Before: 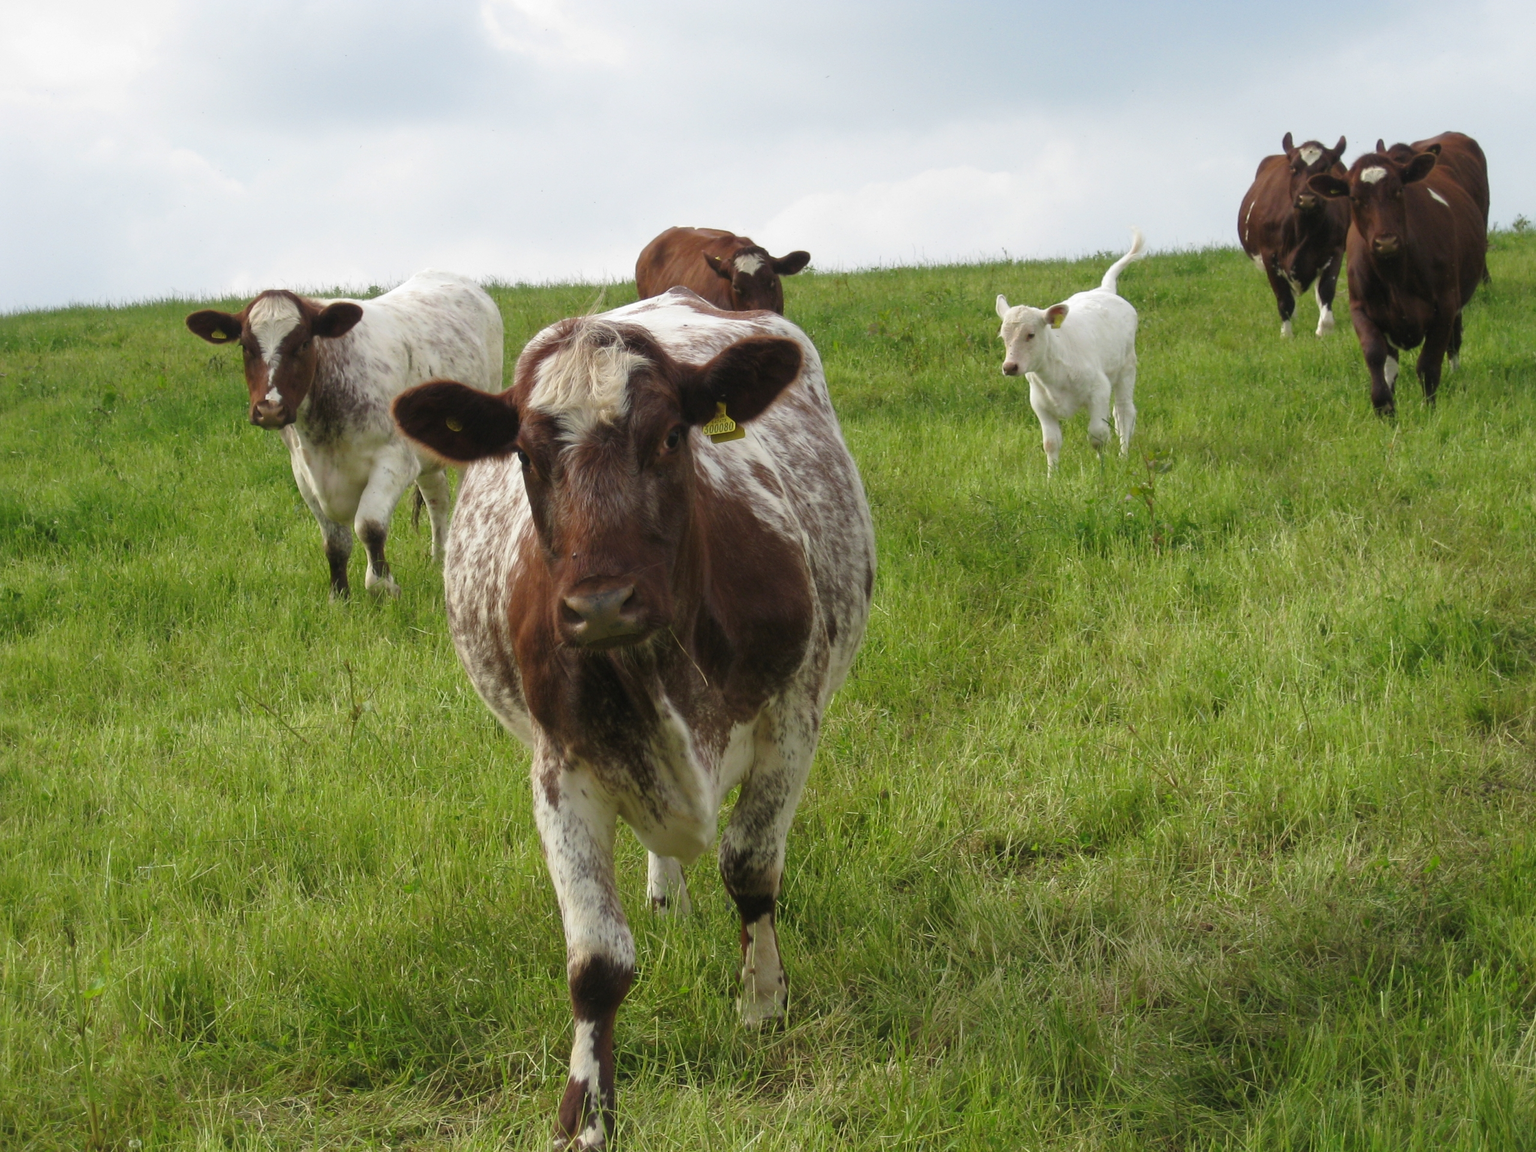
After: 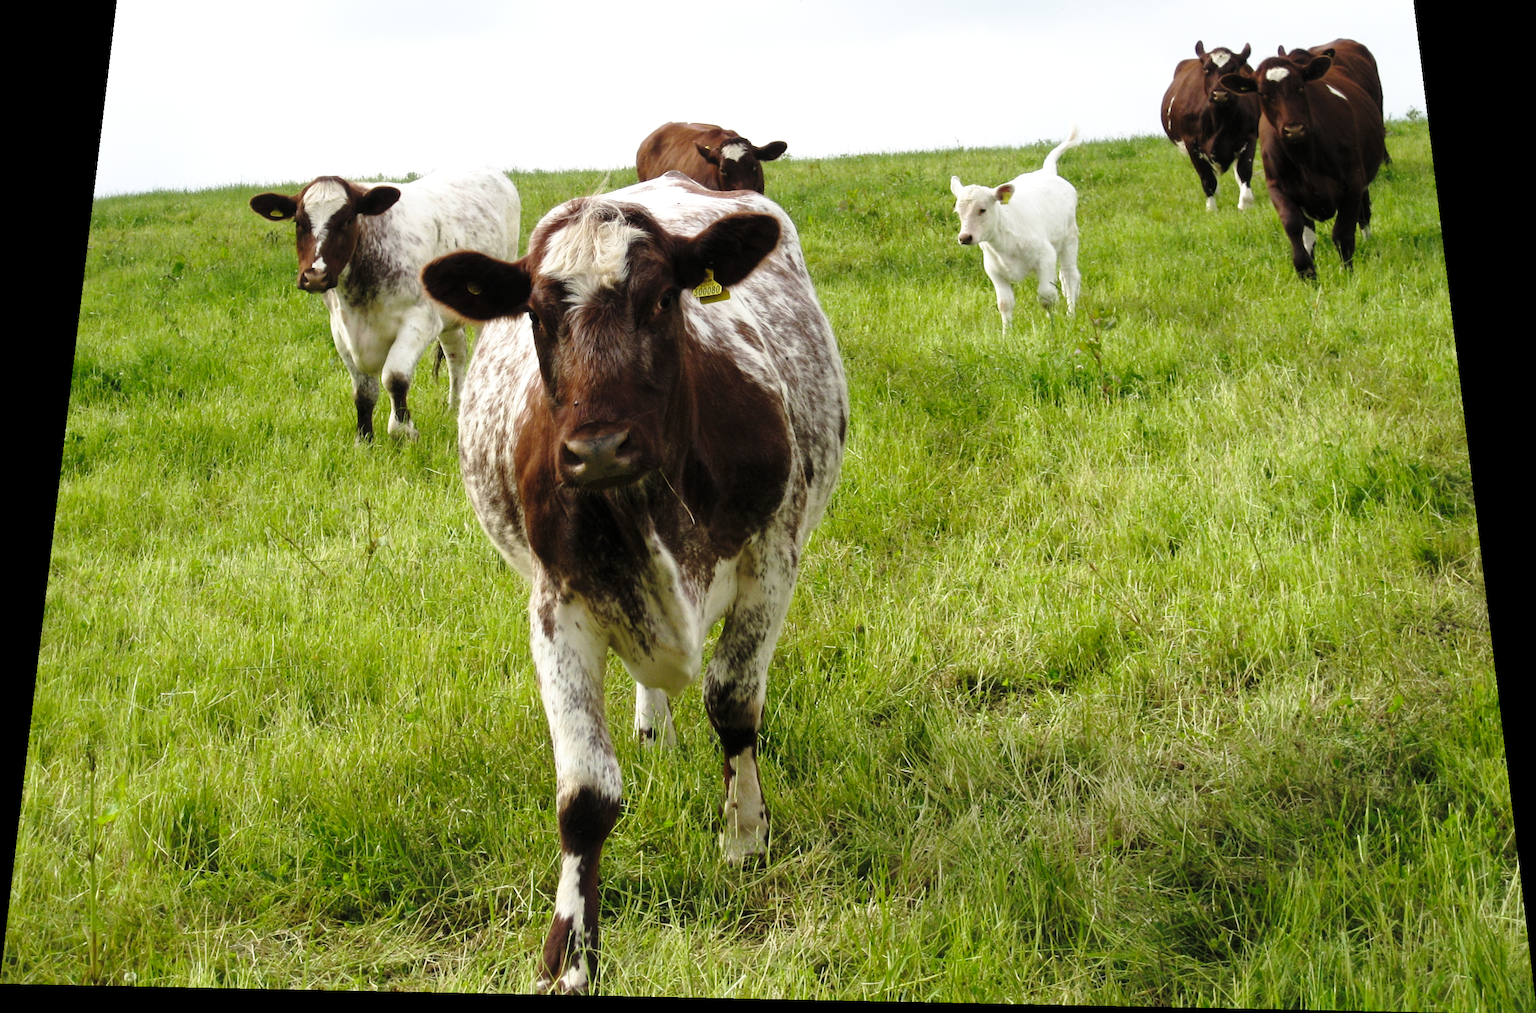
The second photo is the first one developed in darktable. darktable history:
levels: levels [0.029, 0.545, 0.971]
rotate and perspective: rotation 0.128°, lens shift (vertical) -0.181, lens shift (horizontal) -0.044, shear 0.001, automatic cropping off
crop and rotate: top 6.25%
base curve: curves: ch0 [(0, 0) (0.028, 0.03) (0.121, 0.232) (0.46, 0.748) (0.859, 0.968) (1, 1)], preserve colors none
